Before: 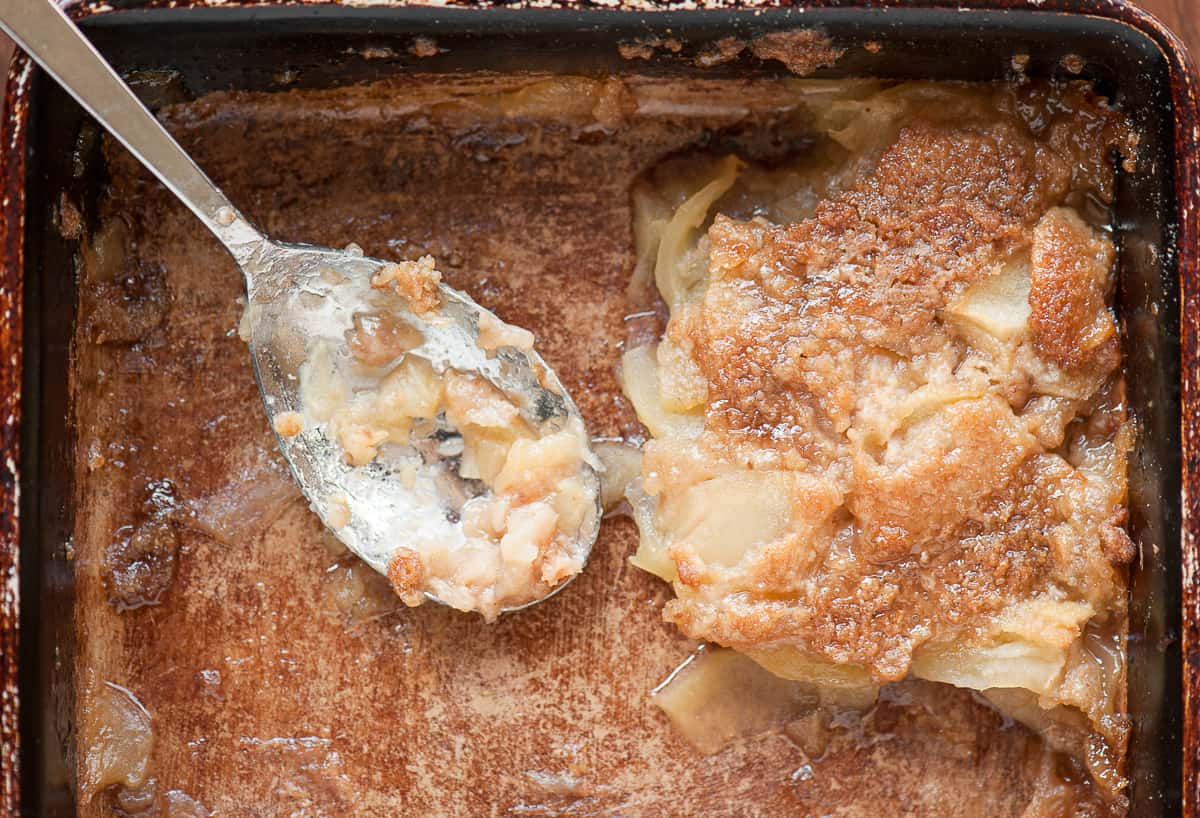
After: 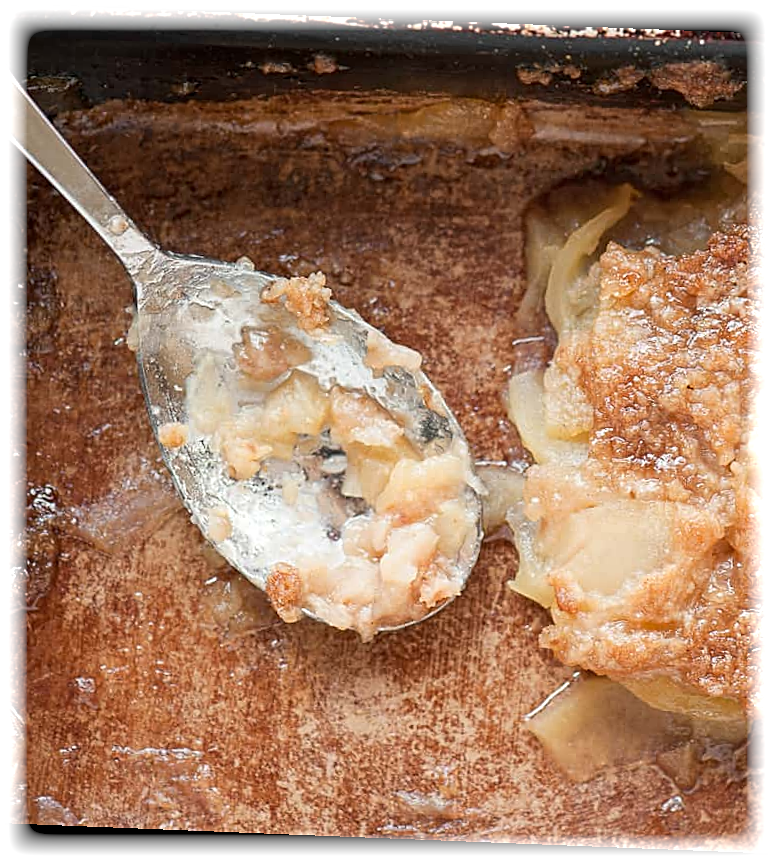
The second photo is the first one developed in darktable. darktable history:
rotate and perspective: rotation 2.27°, automatic cropping off
crop: left 10.644%, right 26.528%
sharpen: on, module defaults
vignetting: fall-off start 93%, fall-off radius 5%, brightness 1, saturation -0.49, automatic ratio true, width/height ratio 1.332, shape 0.04, unbound false
